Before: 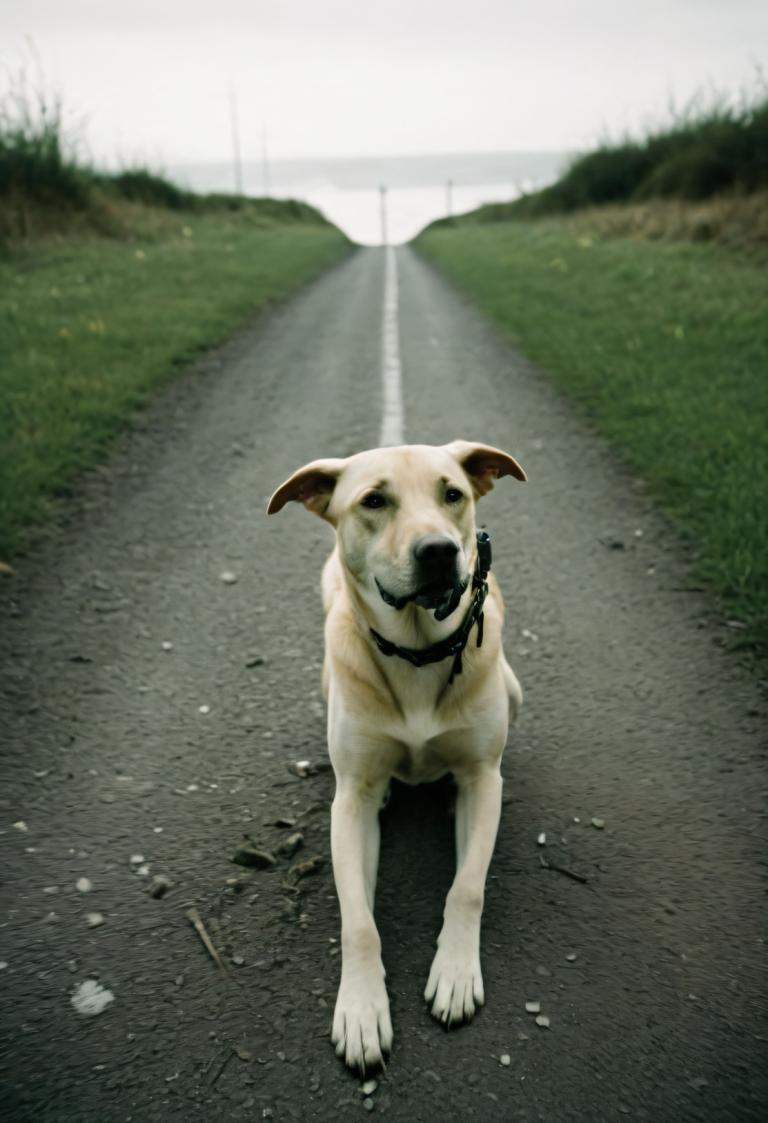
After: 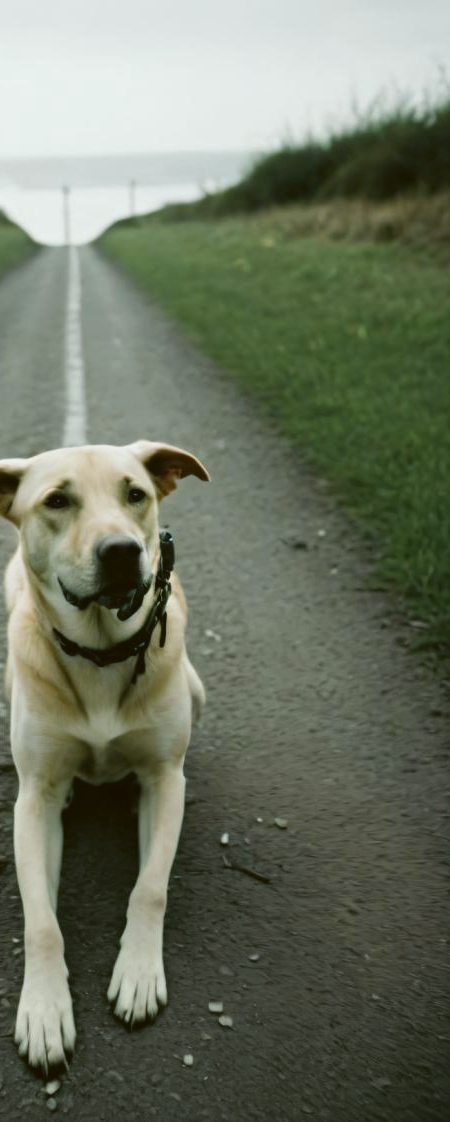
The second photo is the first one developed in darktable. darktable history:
crop: left 41.402%
color balance: lift [1.004, 1.002, 1.002, 0.998], gamma [1, 1.007, 1.002, 0.993], gain [1, 0.977, 1.013, 1.023], contrast -3.64%
